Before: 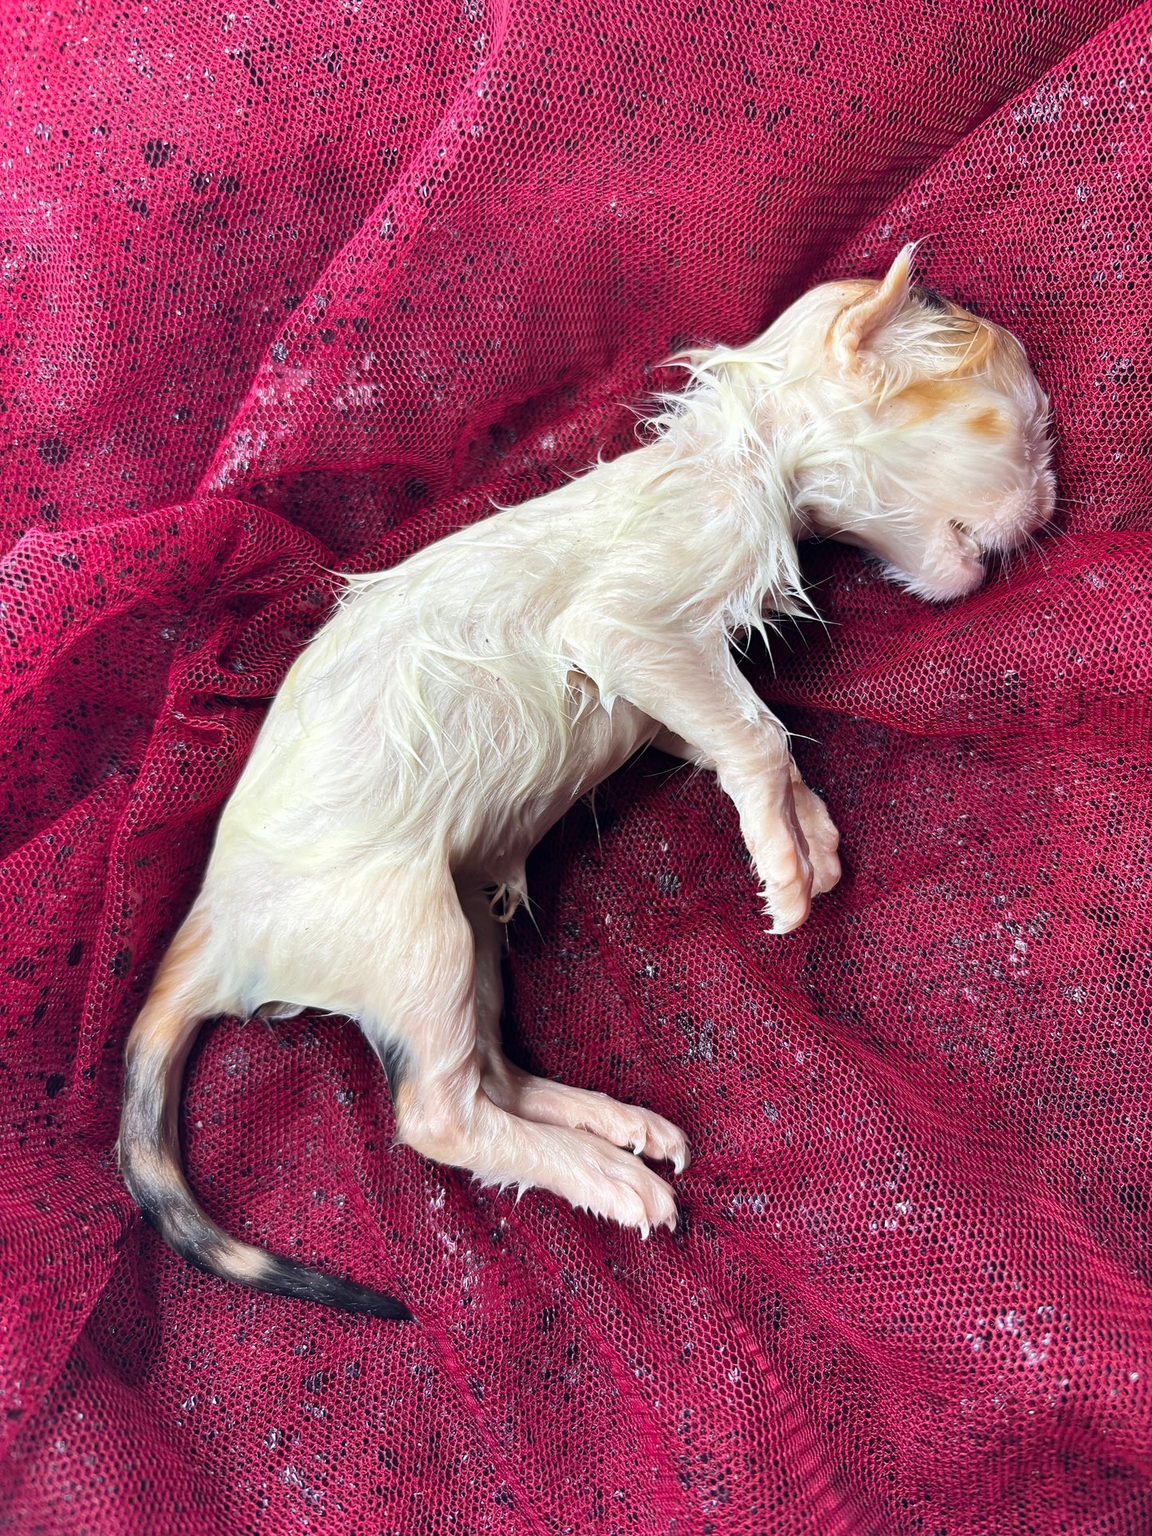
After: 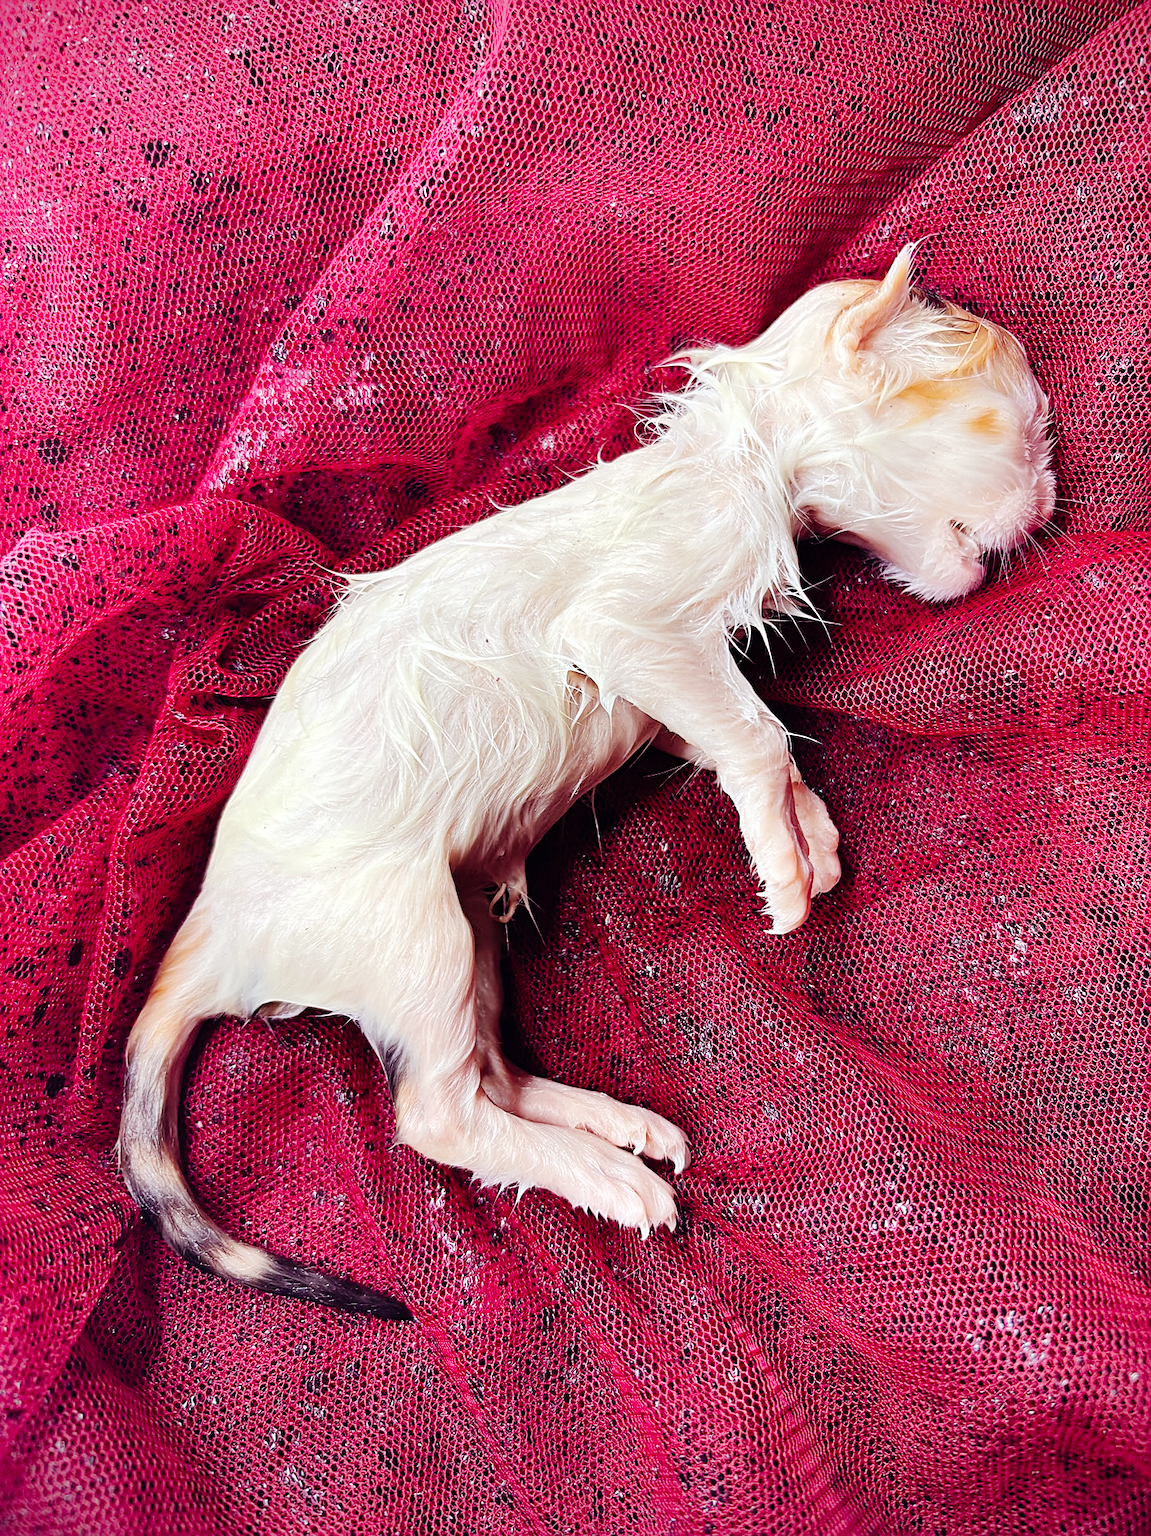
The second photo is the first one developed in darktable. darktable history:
rgb levels: mode RGB, independent channels, levels [[0, 0.474, 1], [0, 0.5, 1], [0, 0.5, 1]]
sharpen: on, module defaults
vignetting: fall-off start 97.23%, saturation -0.024, center (-0.033, -0.042), width/height ratio 1.179, unbound false
tone curve: curves: ch0 [(0, 0) (0.003, 0.002) (0.011, 0.006) (0.025, 0.012) (0.044, 0.021) (0.069, 0.027) (0.1, 0.035) (0.136, 0.06) (0.177, 0.108) (0.224, 0.173) (0.277, 0.26) (0.335, 0.353) (0.399, 0.453) (0.468, 0.555) (0.543, 0.641) (0.623, 0.724) (0.709, 0.792) (0.801, 0.857) (0.898, 0.918) (1, 1)], preserve colors none
